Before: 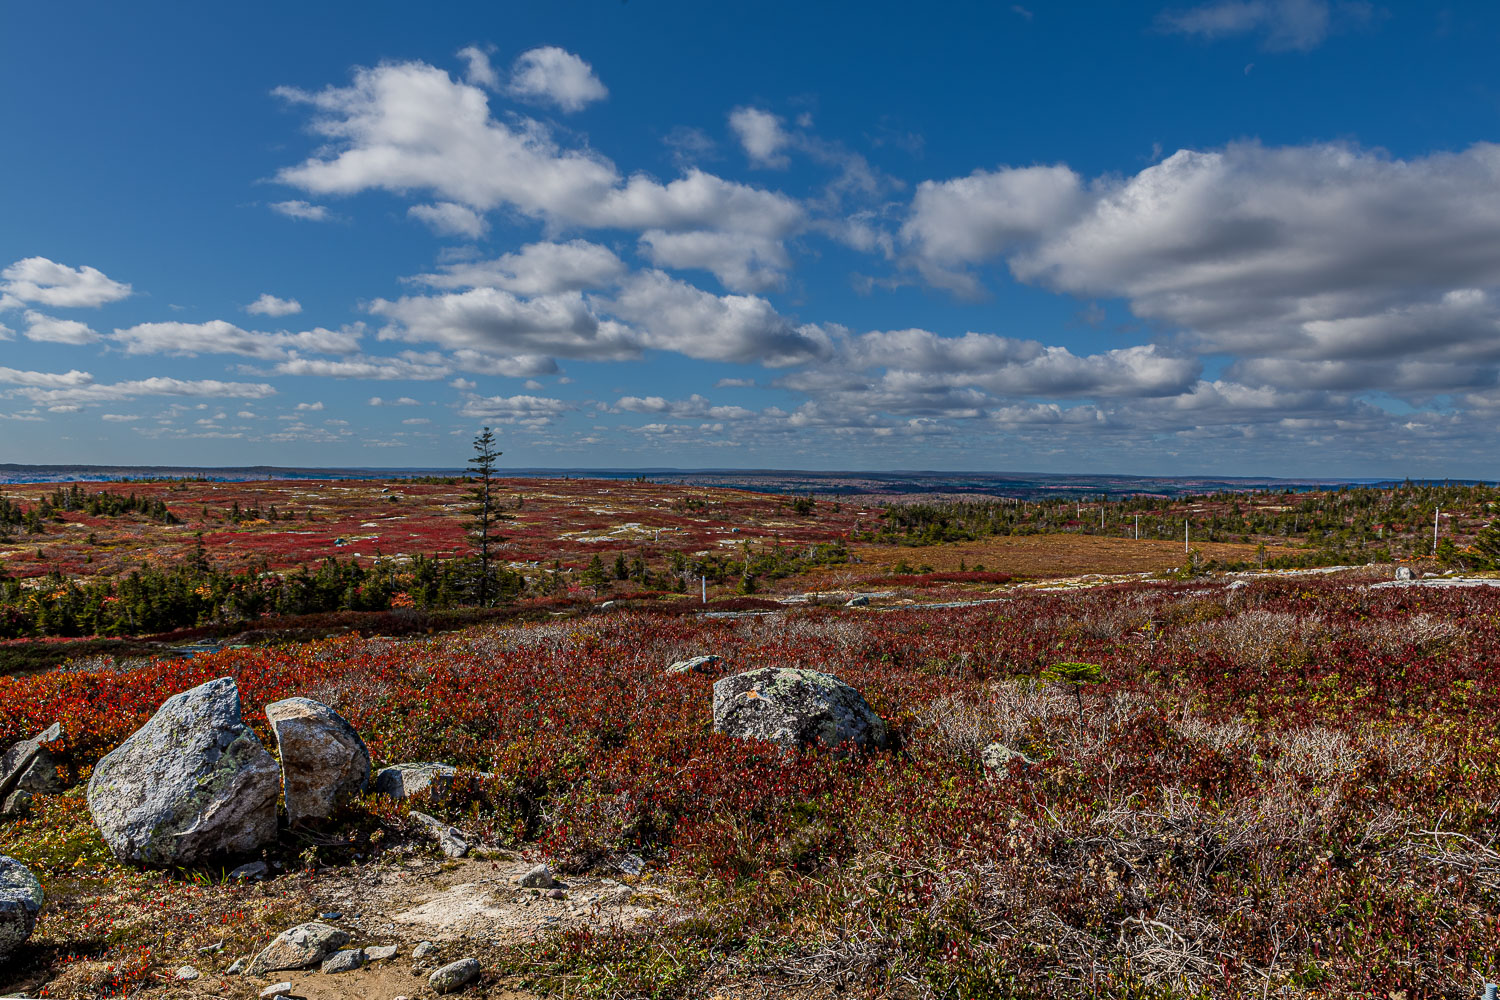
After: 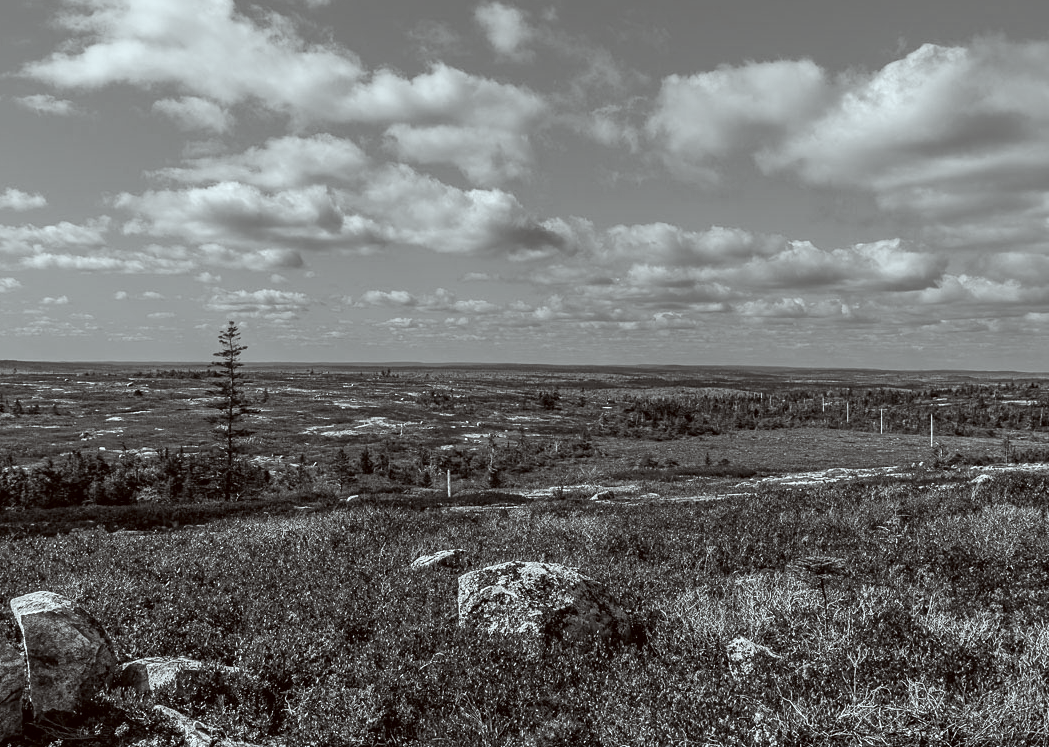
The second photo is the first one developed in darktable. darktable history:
color balance rgb: linear chroma grading › global chroma 15%, perceptual saturation grading › global saturation 30%
color correction: highlights a* -4.98, highlights b* -3.76, shadows a* 3.83, shadows b* 4.08
crop and rotate: left 17.046%, top 10.659%, right 12.989%, bottom 14.553%
color calibration: output gray [0.267, 0.423, 0.267, 0], illuminant same as pipeline (D50), adaptation none (bypass)
exposure: exposure 0.493 EV, compensate highlight preservation false
